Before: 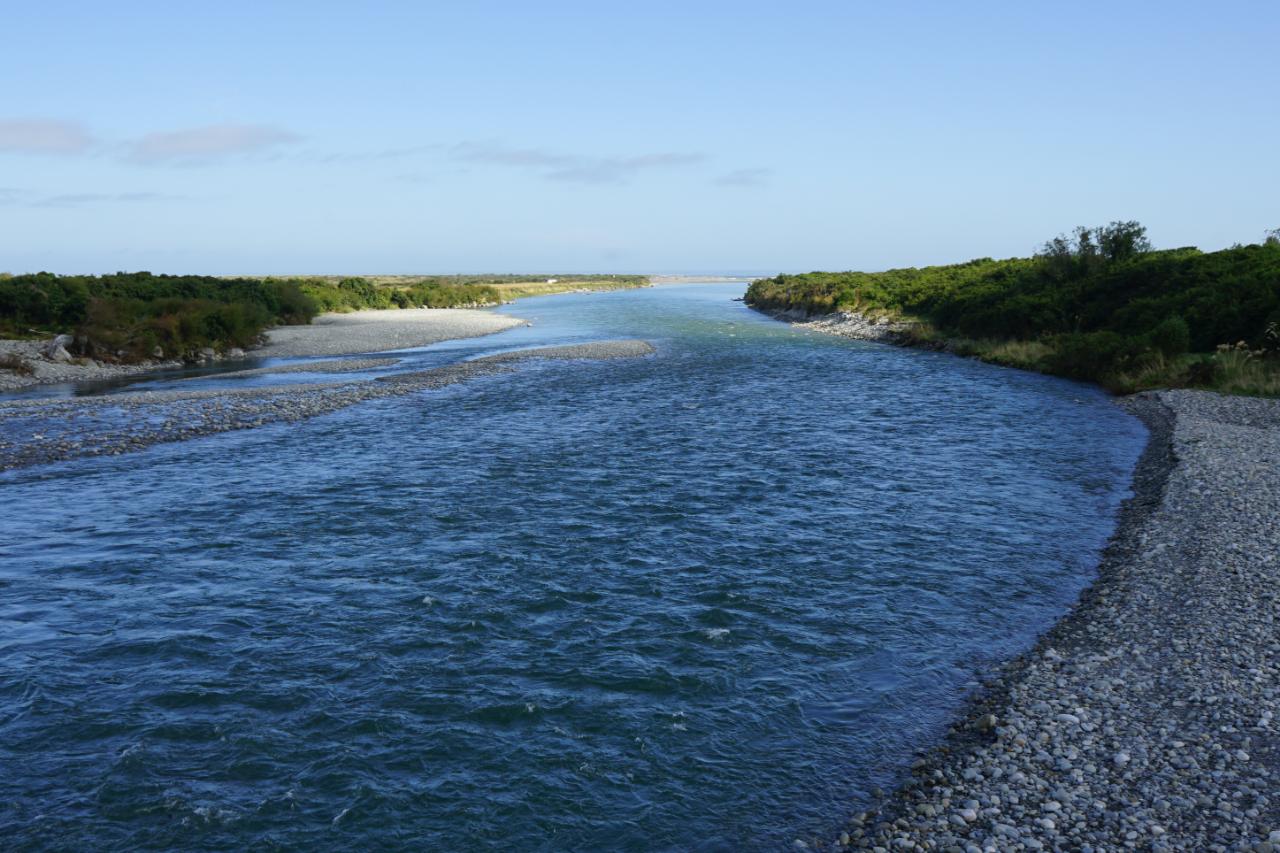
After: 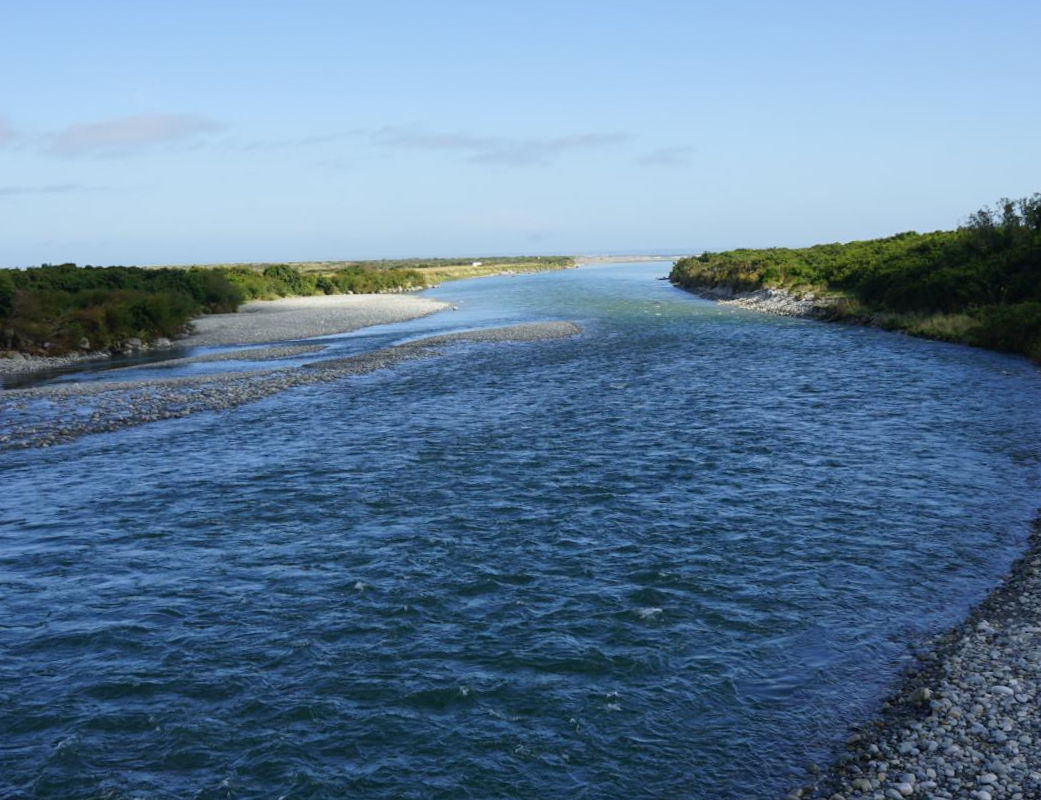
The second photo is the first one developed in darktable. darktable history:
crop and rotate: angle 1.24°, left 4.274%, top 0.741%, right 11.722%, bottom 2.42%
